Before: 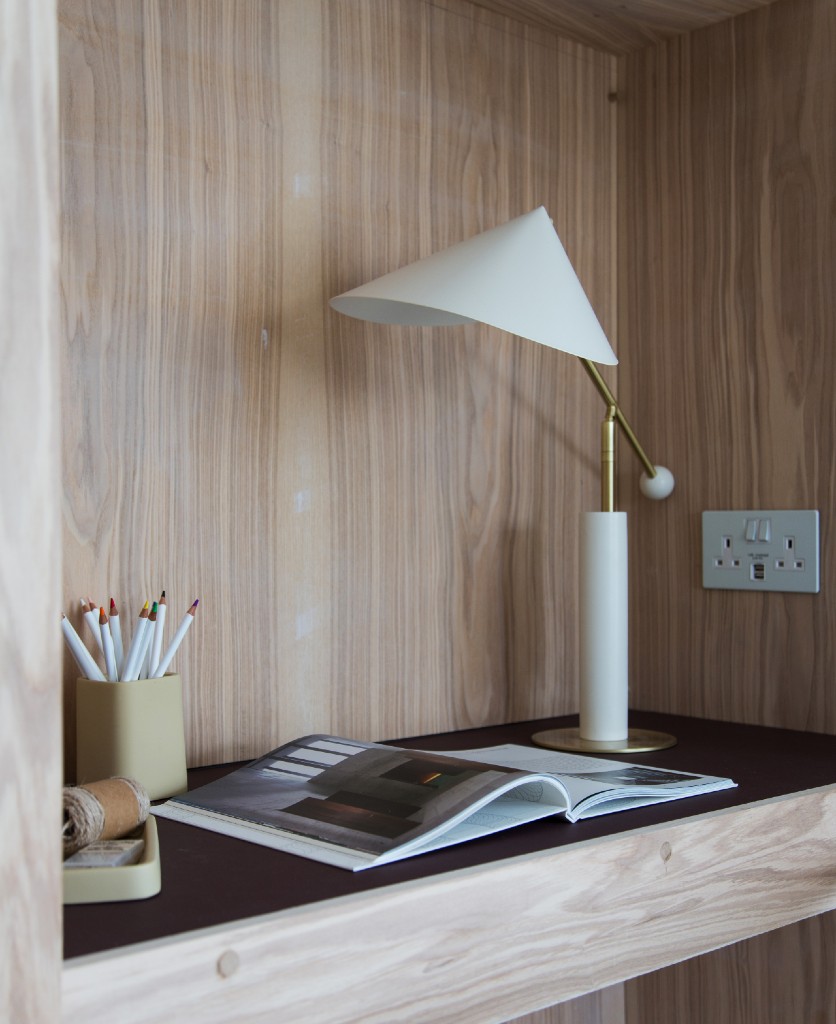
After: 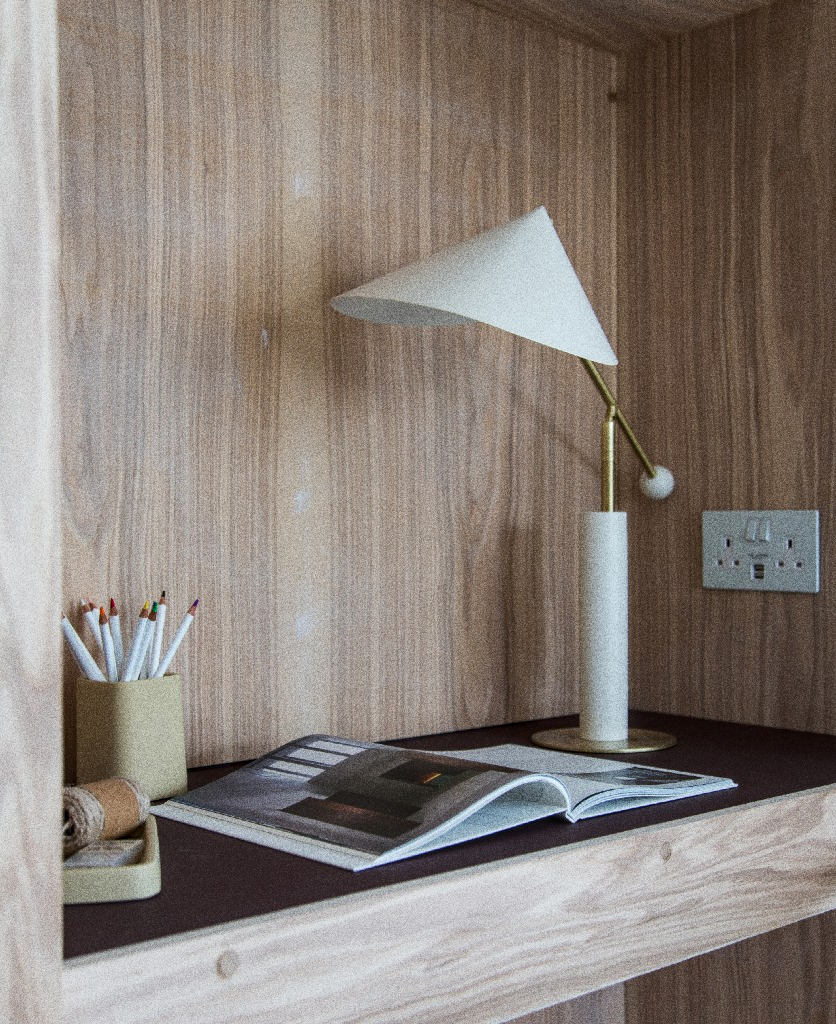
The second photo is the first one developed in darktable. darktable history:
grain: coarseness 10.62 ISO, strength 55.56%
local contrast: on, module defaults
